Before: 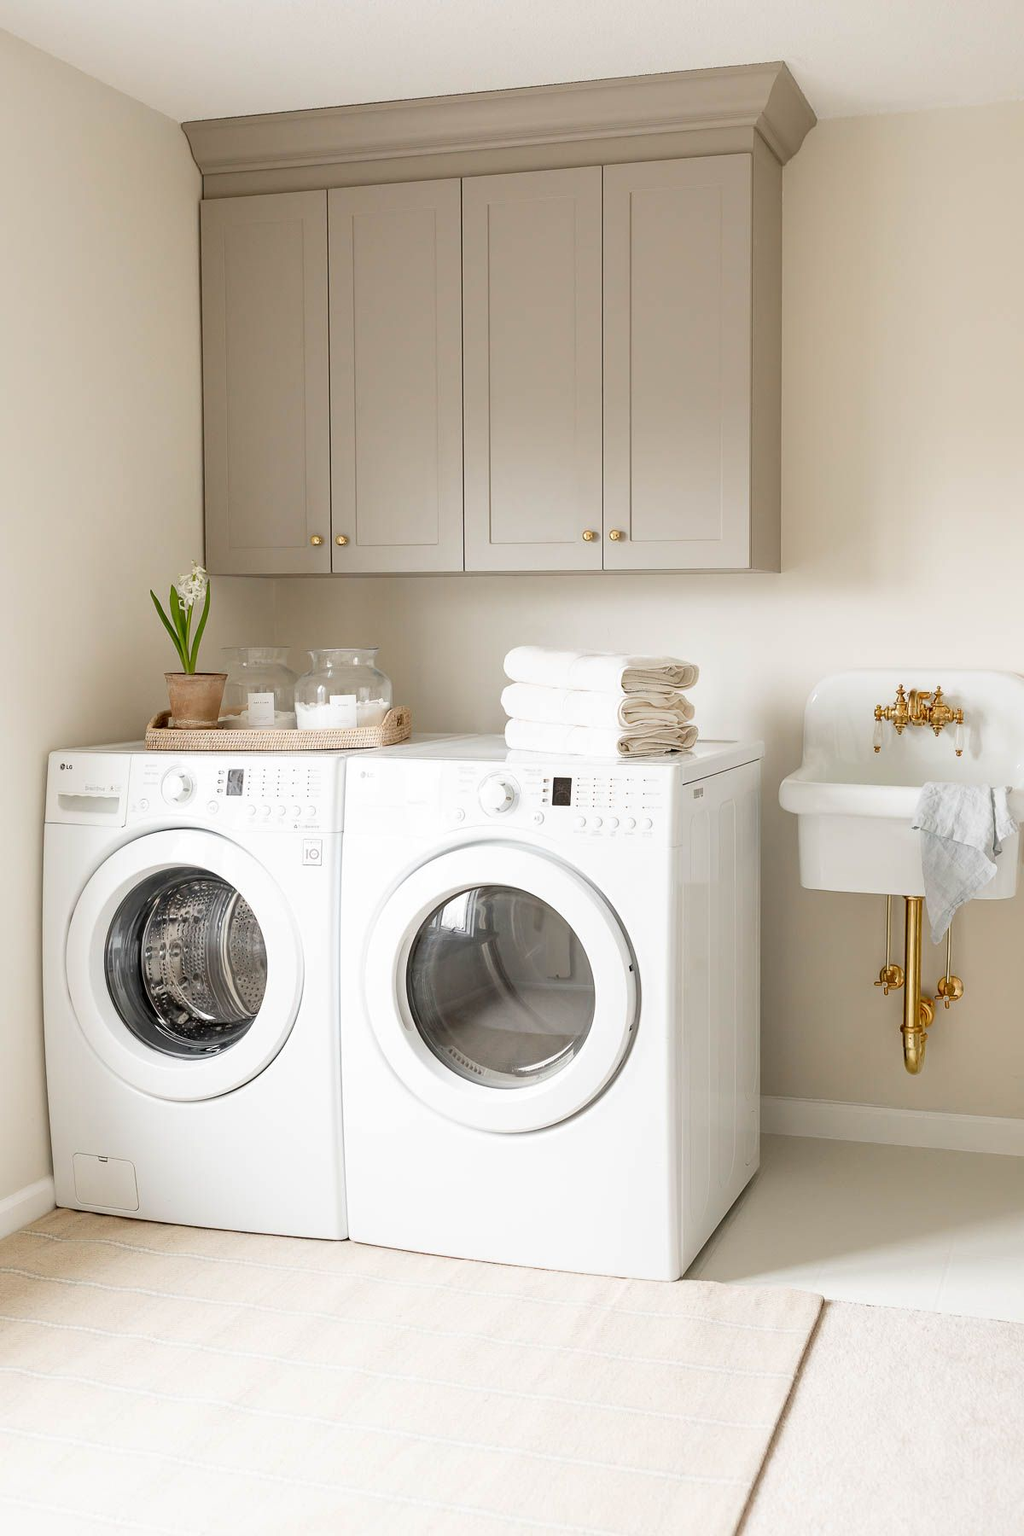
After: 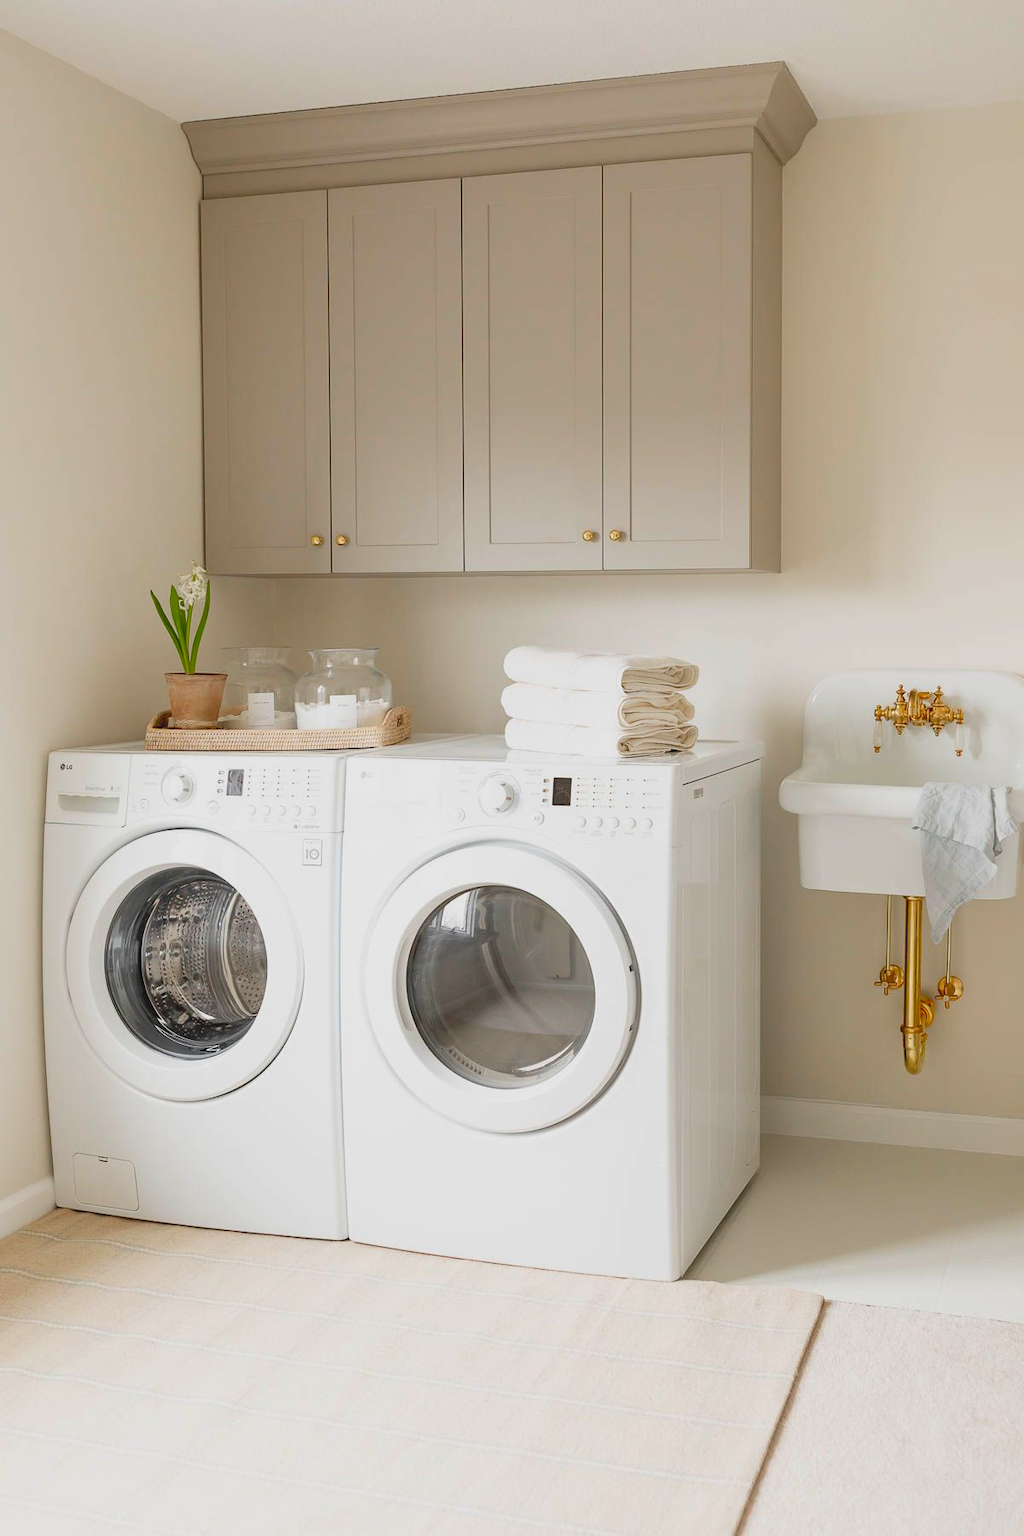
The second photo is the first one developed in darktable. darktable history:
contrast brightness saturation: contrast -0.171, saturation 0.189
